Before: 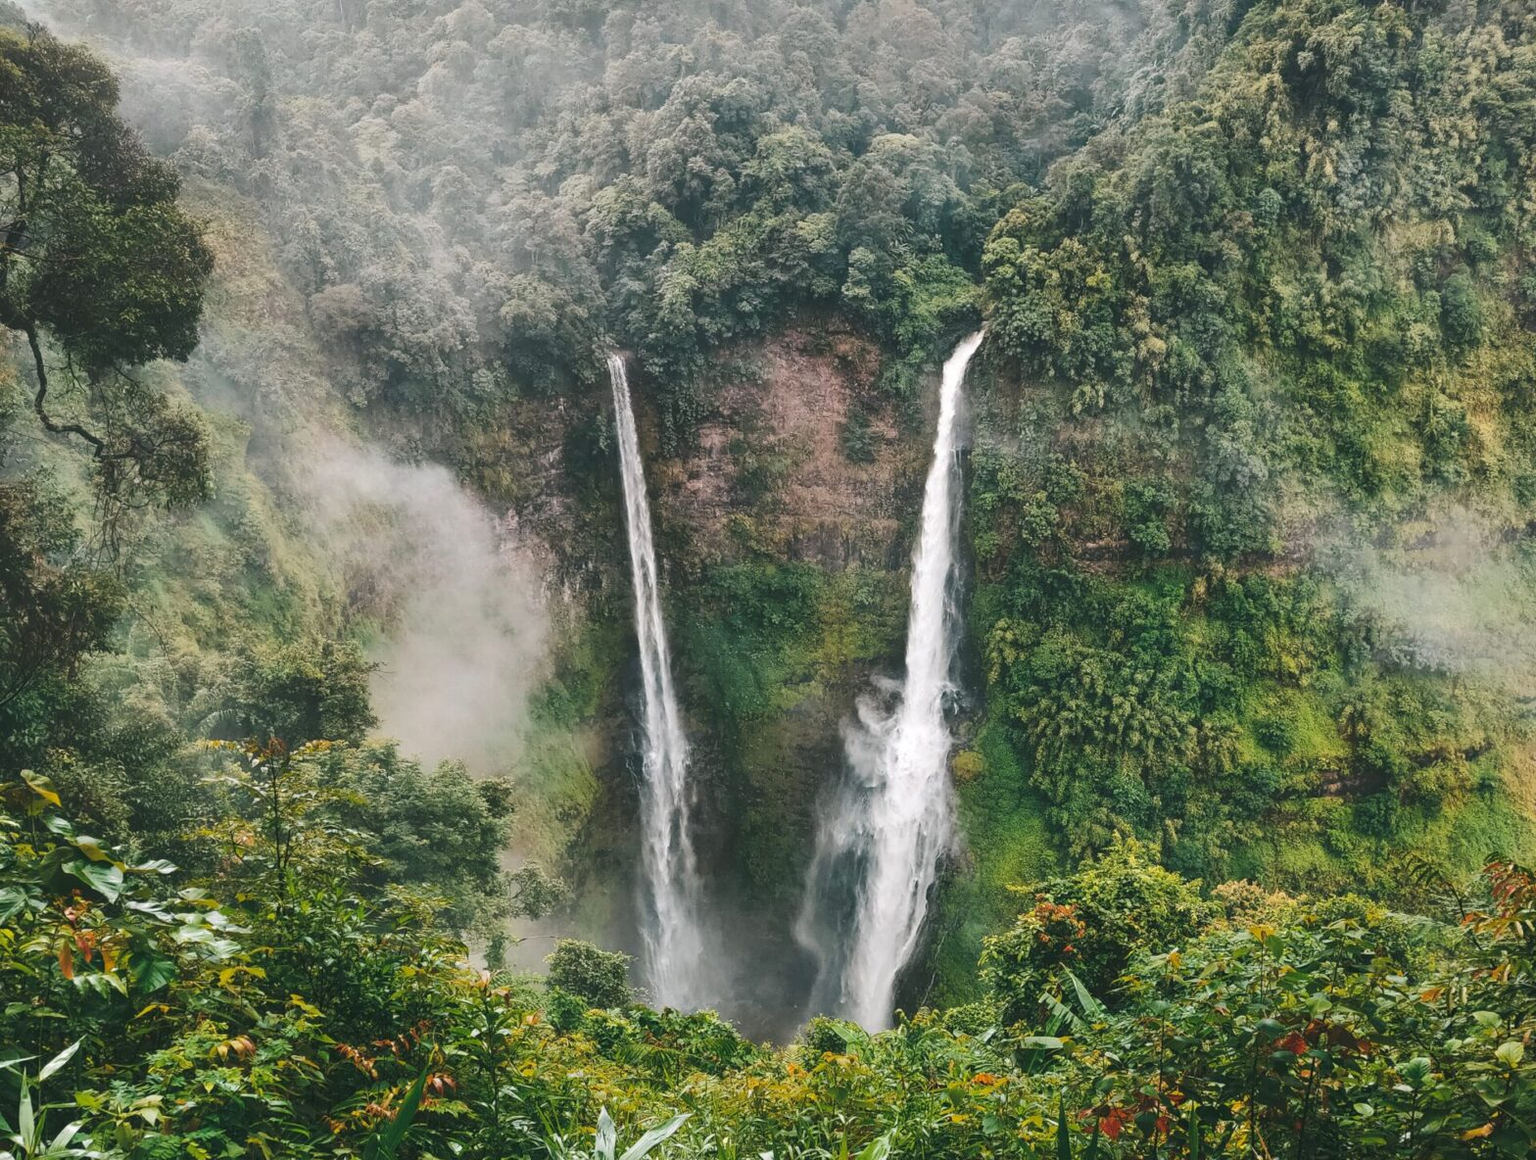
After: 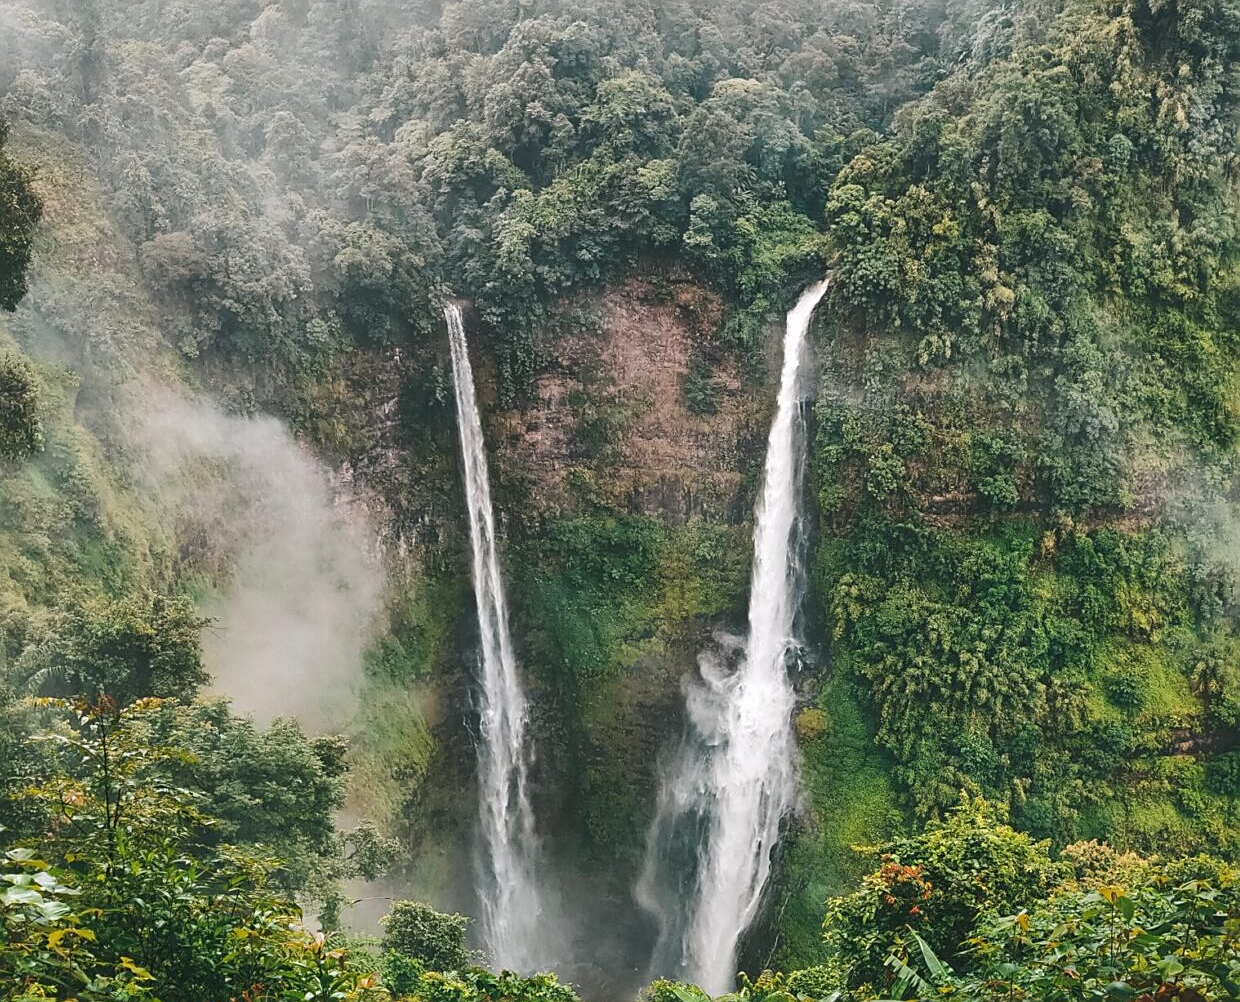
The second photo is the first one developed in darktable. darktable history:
crop: left 11.254%, top 4.955%, right 9.604%, bottom 10.362%
sharpen: on, module defaults
